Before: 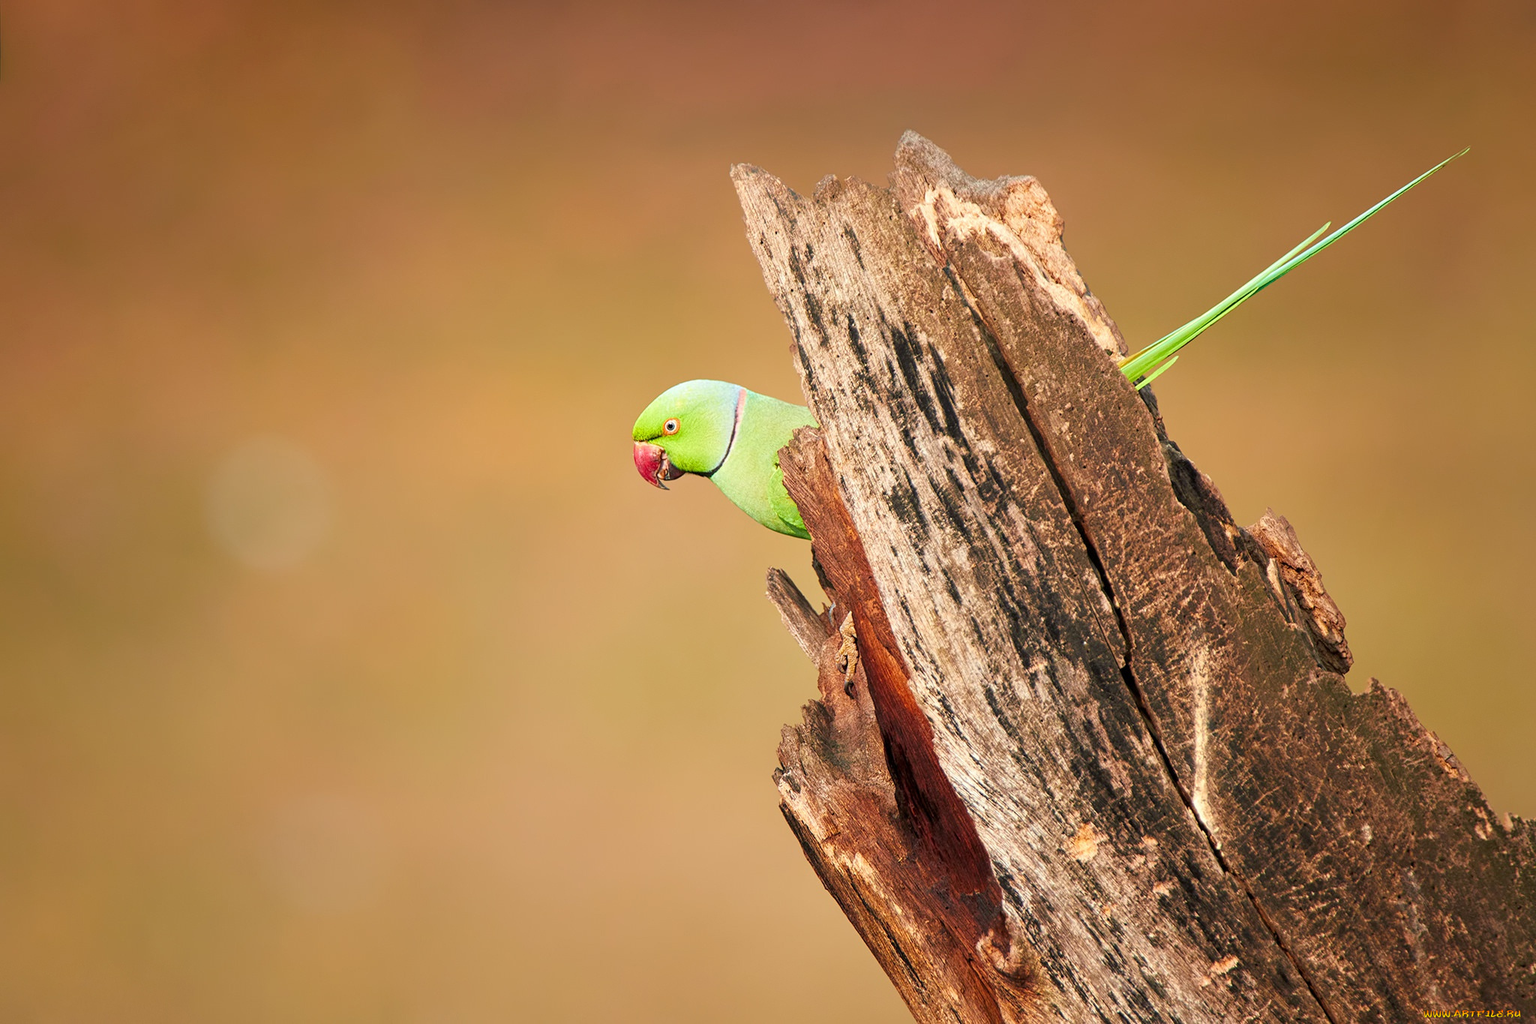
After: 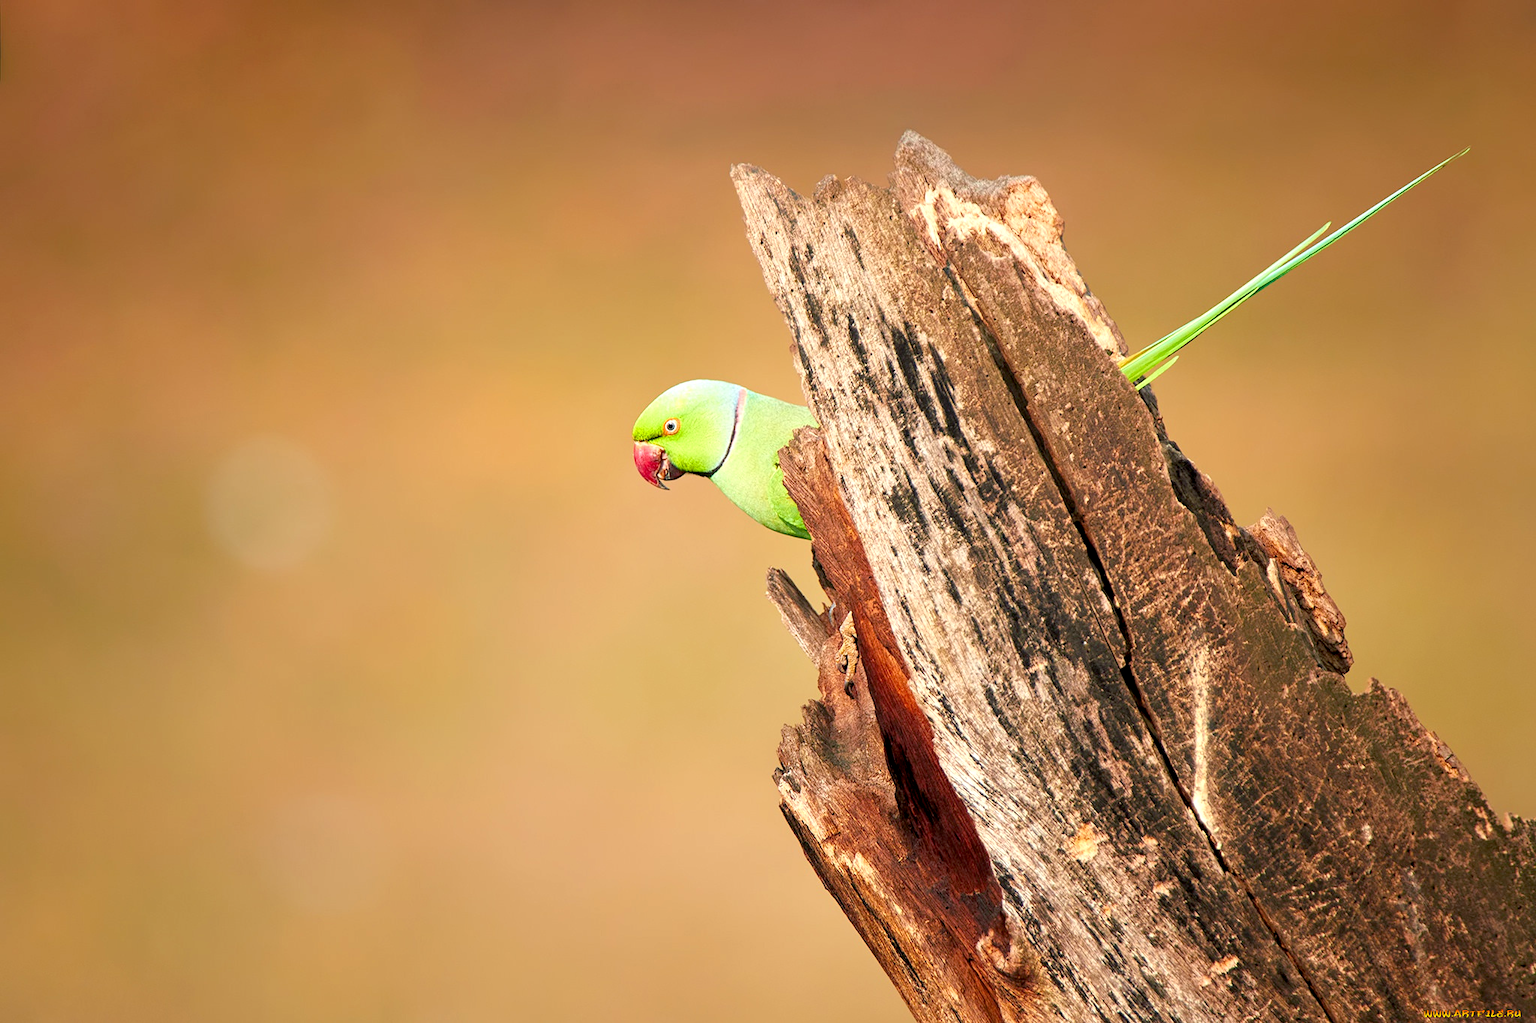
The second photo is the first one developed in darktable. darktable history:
color zones: curves: ch0 [(0.004, 0.305) (0.261, 0.623) (0.389, 0.399) (0.708, 0.571) (0.947, 0.34)]; ch1 [(0.025, 0.645) (0.229, 0.584) (0.326, 0.551) (0.484, 0.262) (0.757, 0.643)], mix -93.42%
exposure: black level correction 0.005, exposure 0.274 EV, compensate highlight preservation false
